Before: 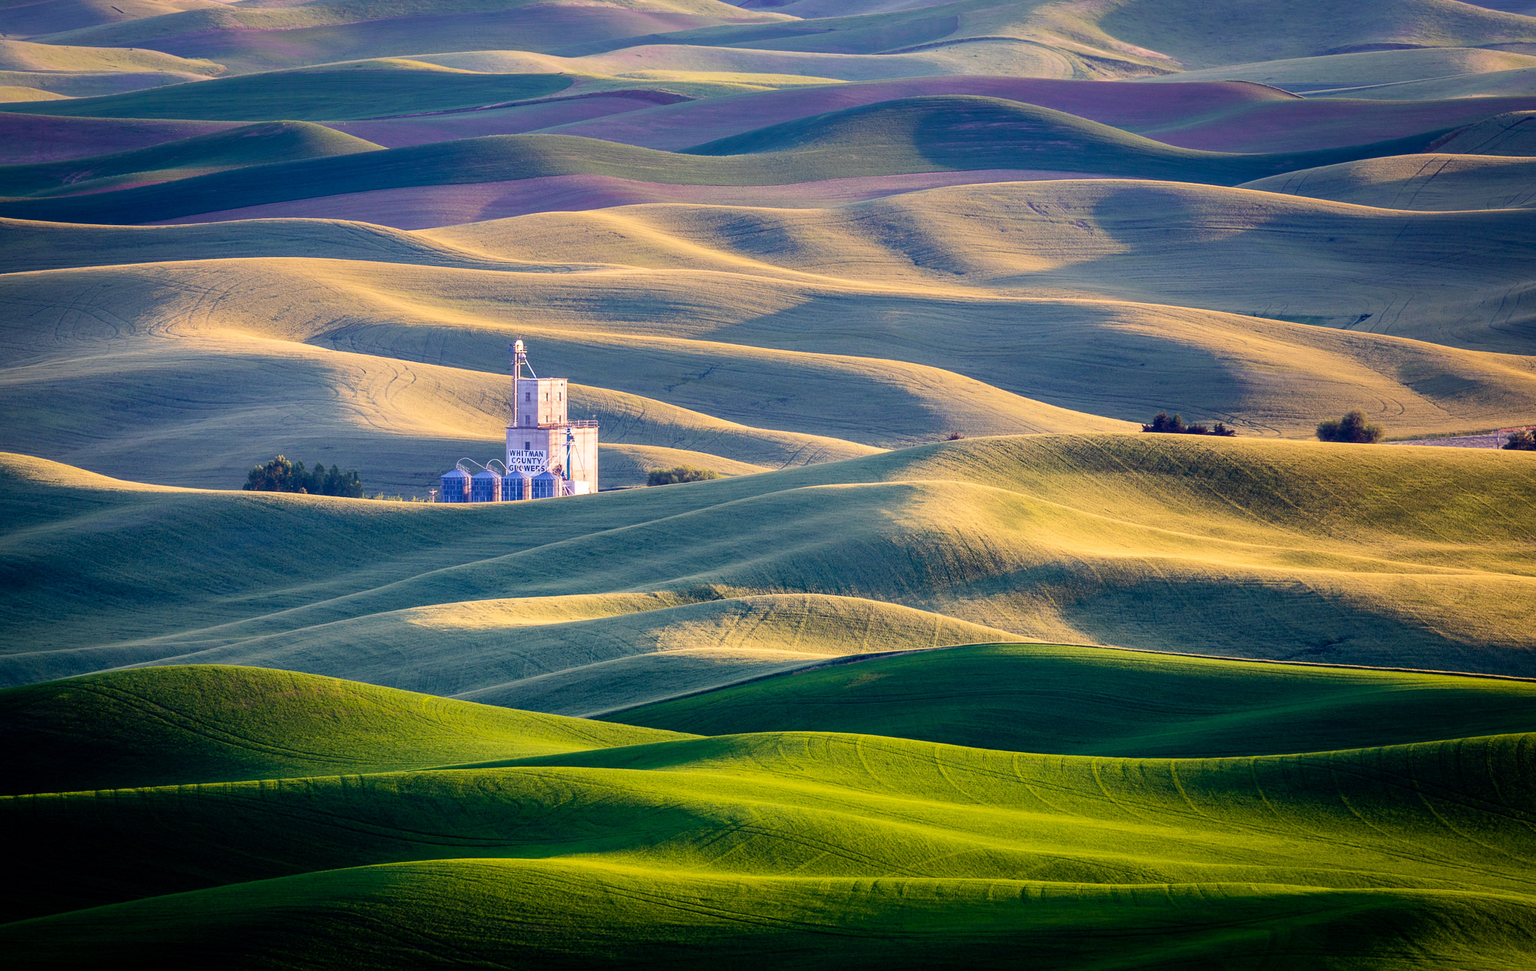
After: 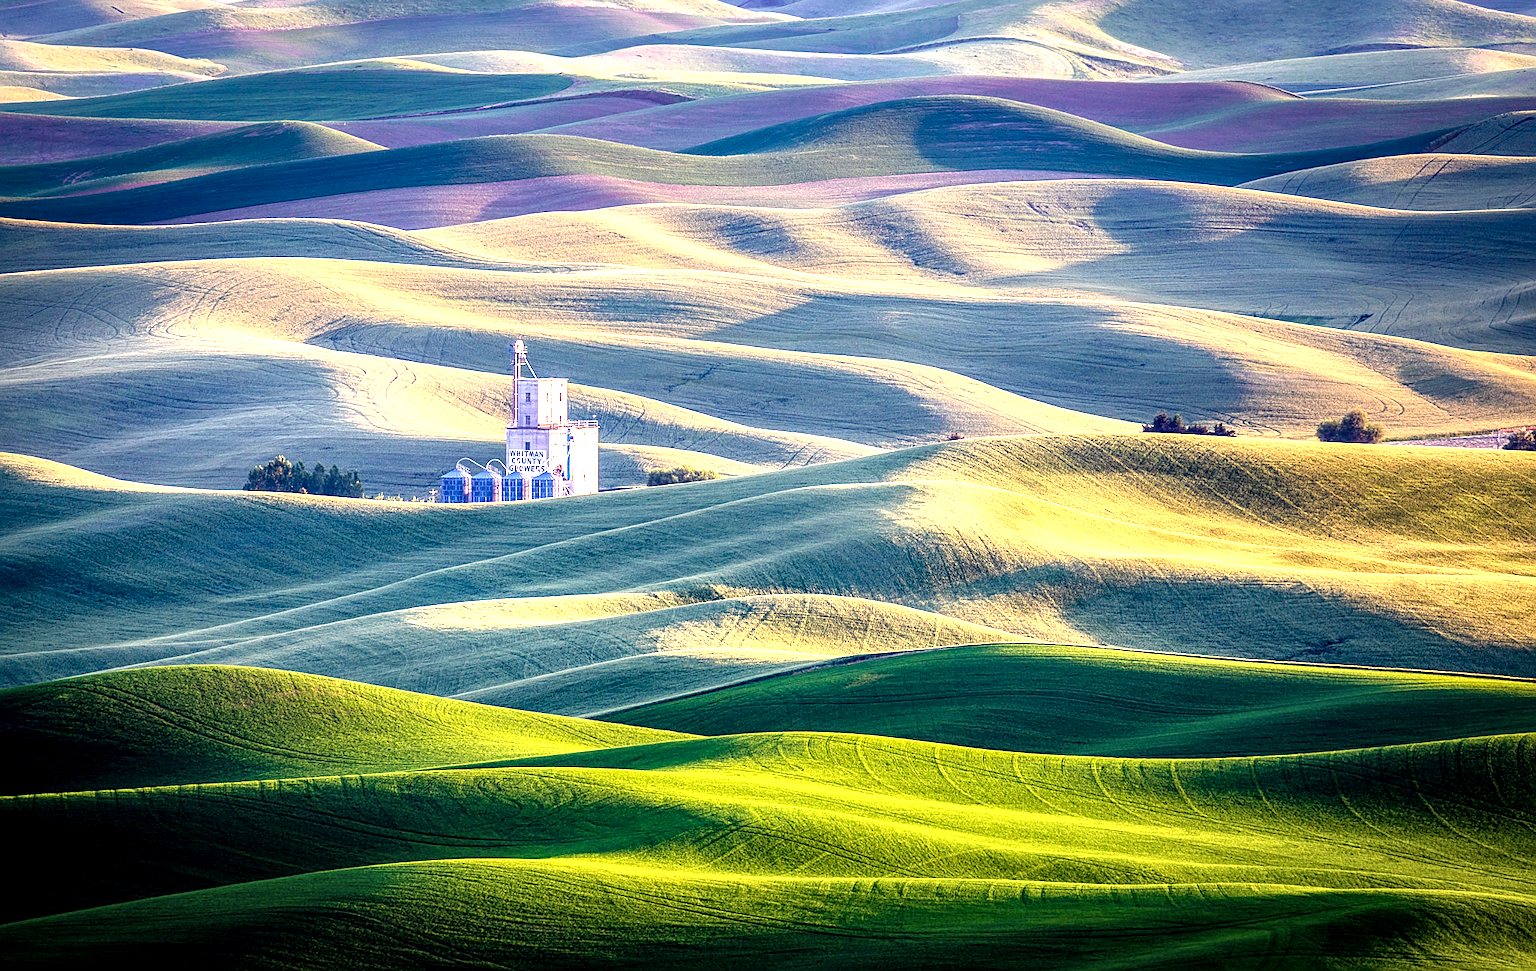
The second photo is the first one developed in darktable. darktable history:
sharpen: on, module defaults
local contrast: highlights 59%, detail 145%
exposure: black level correction 0, exposure 1 EV, compensate exposure bias true, compensate highlight preservation false
